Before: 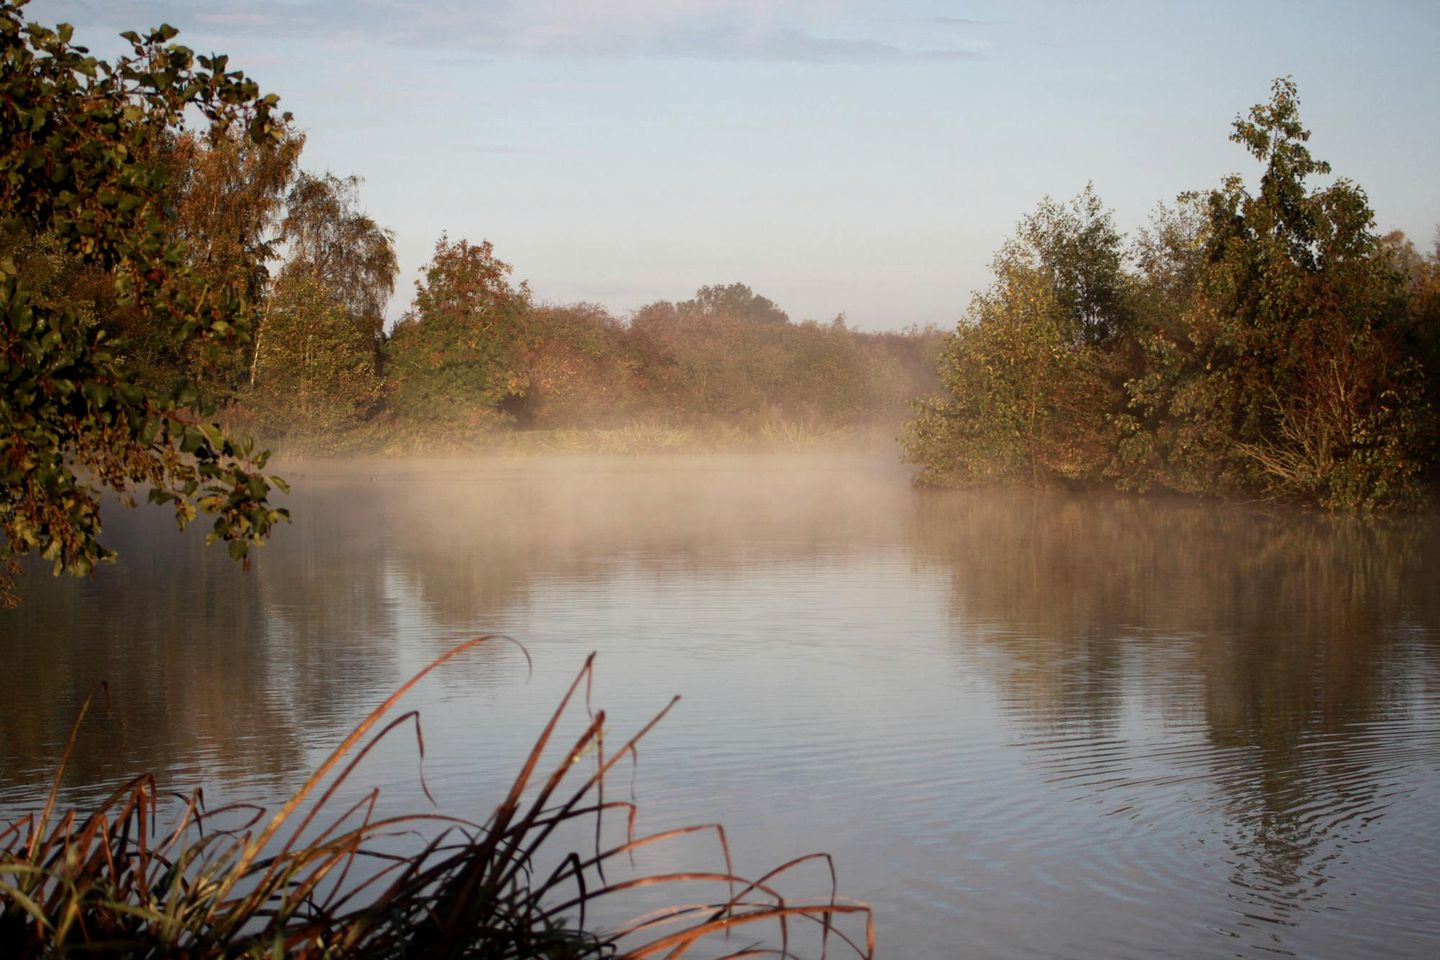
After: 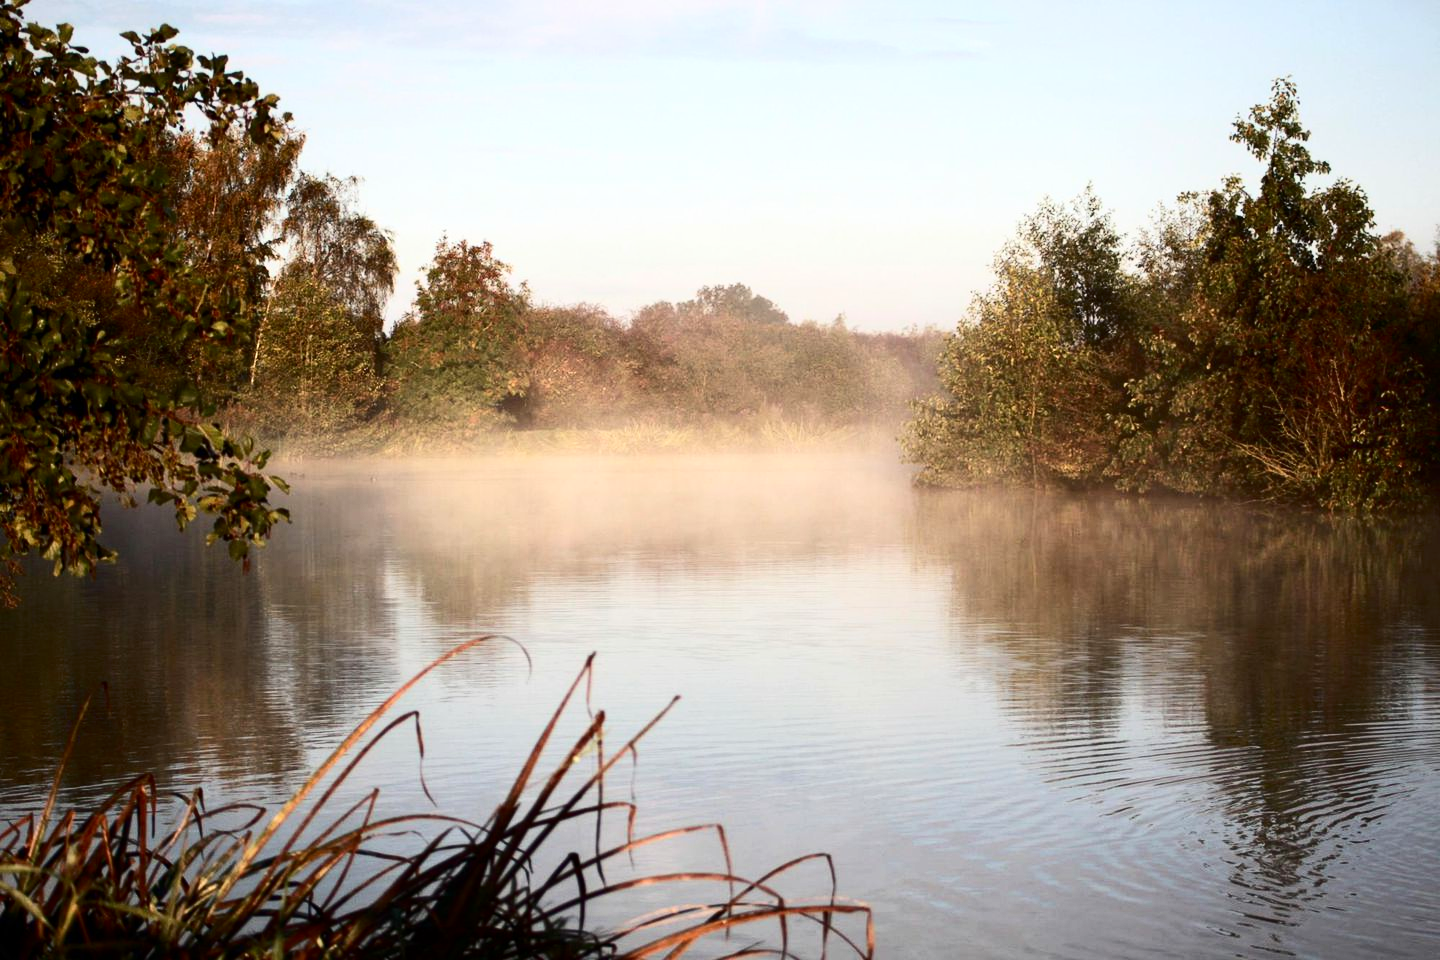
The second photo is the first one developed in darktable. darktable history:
contrast brightness saturation: contrast 0.276
exposure: black level correction 0, exposure 0.498 EV, compensate exposure bias true, compensate highlight preservation false
